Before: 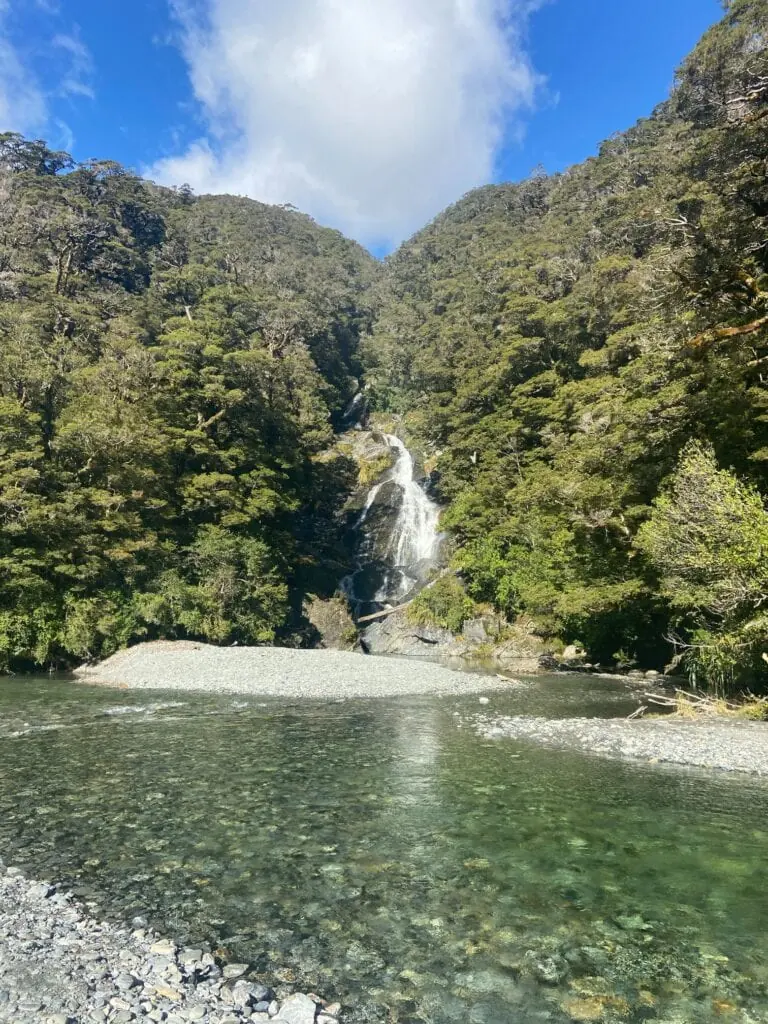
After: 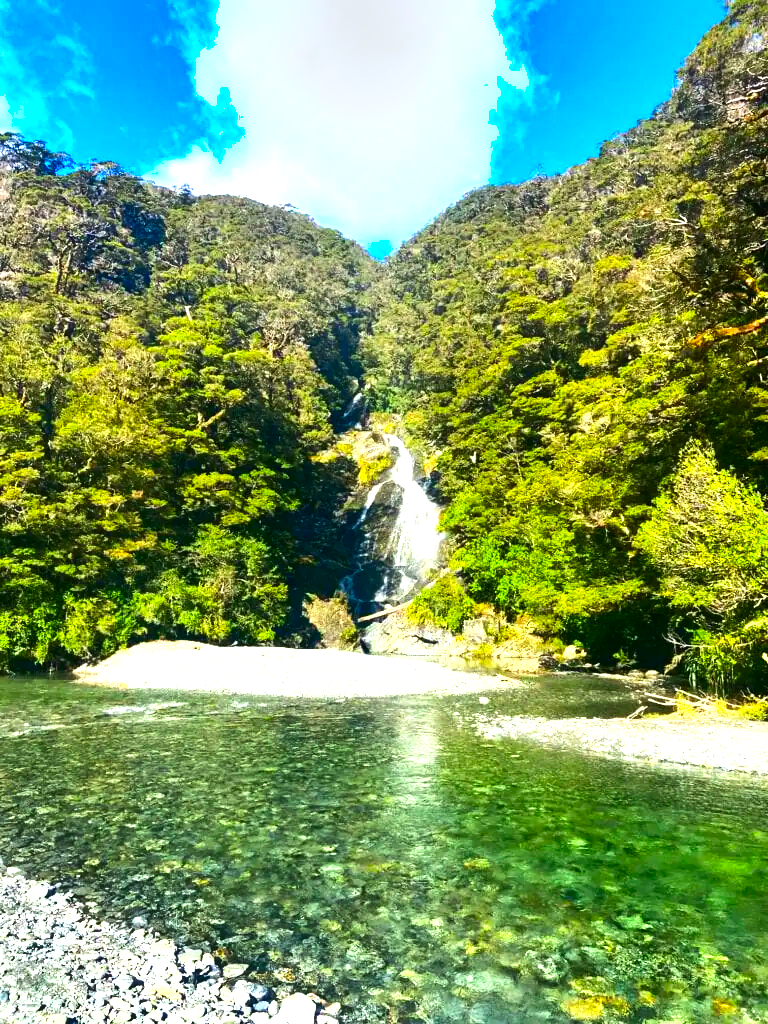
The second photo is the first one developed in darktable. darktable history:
exposure: black level correction 0, exposure 0.499 EV, compensate exposure bias true, compensate highlight preservation false
color correction: highlights b* 0.024, saturation 2.21
shadows and highlights: shadows 52.48, soften with gaussian
tone equalizer: -8 EV -0.711 EV, -7 EV -0.697 EV, -6 EV -0.584 EV, -5 EV -0.404 EV, -3 EV 0.387 EV, -2 EV 0.6 EV, -1 EV 0.688 EV, +0 EV 0.722 EV, edges refinement/feathering 500, mask exposure compensation -1.57 EV, preserve details no
